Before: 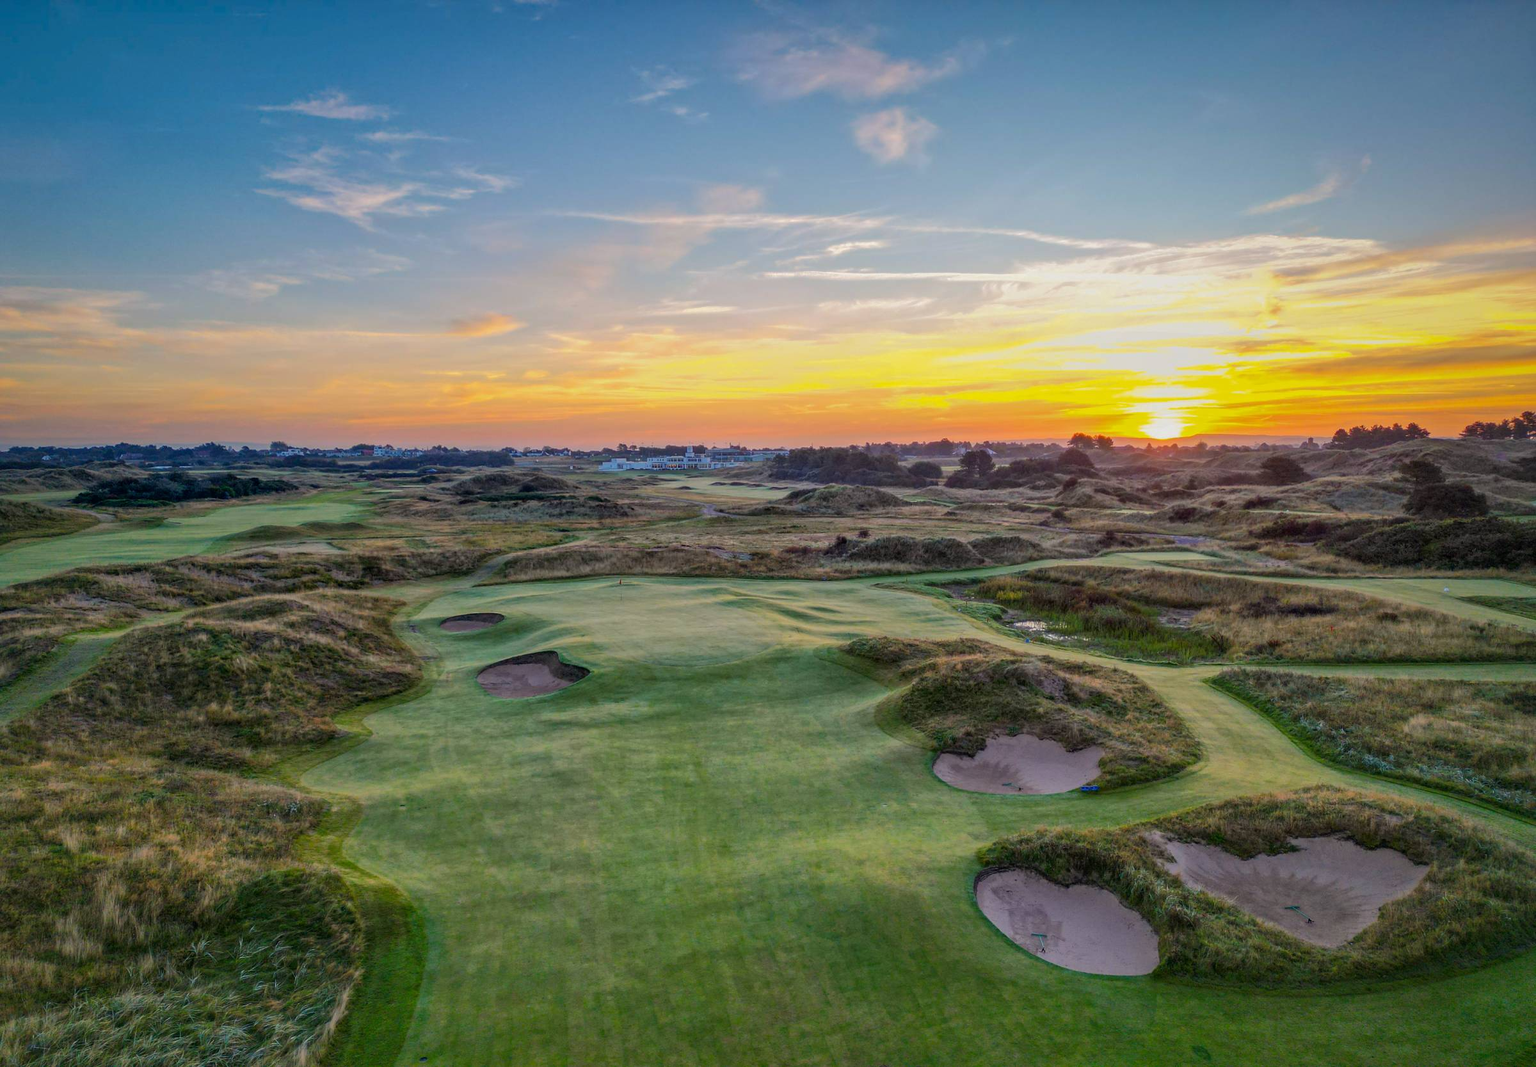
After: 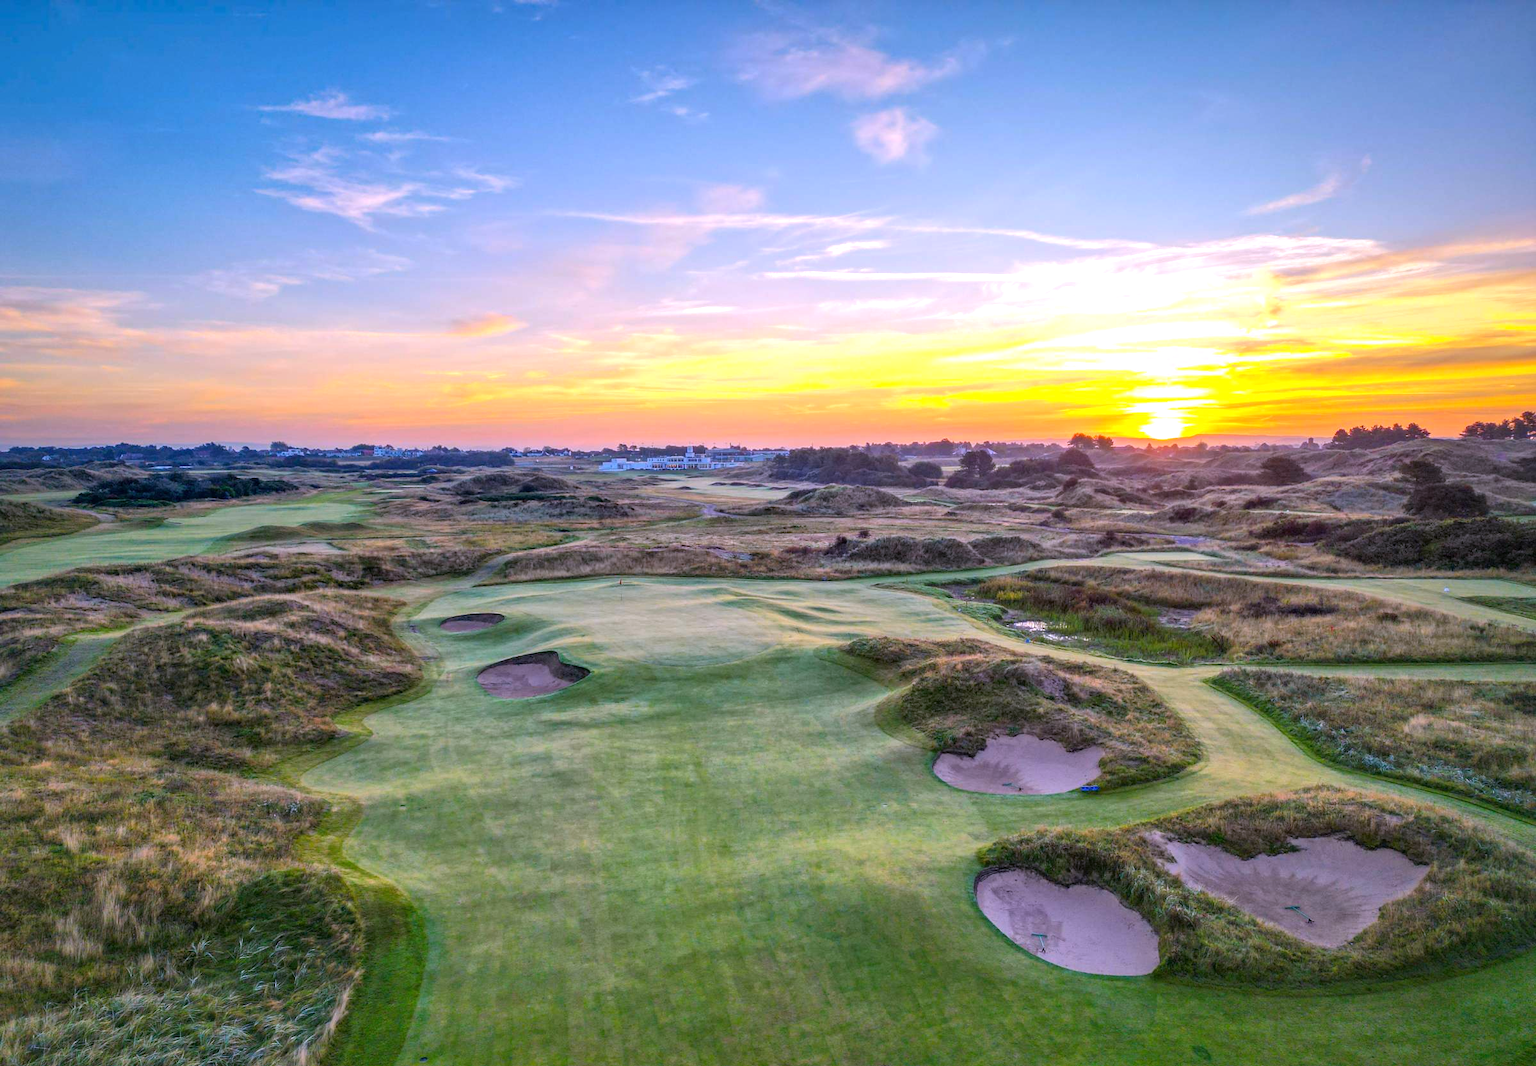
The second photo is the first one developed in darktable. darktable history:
exposure: exposure 0.6 EV, compensate highlight preservation false
white balance: red 1.042, blue 1.17
